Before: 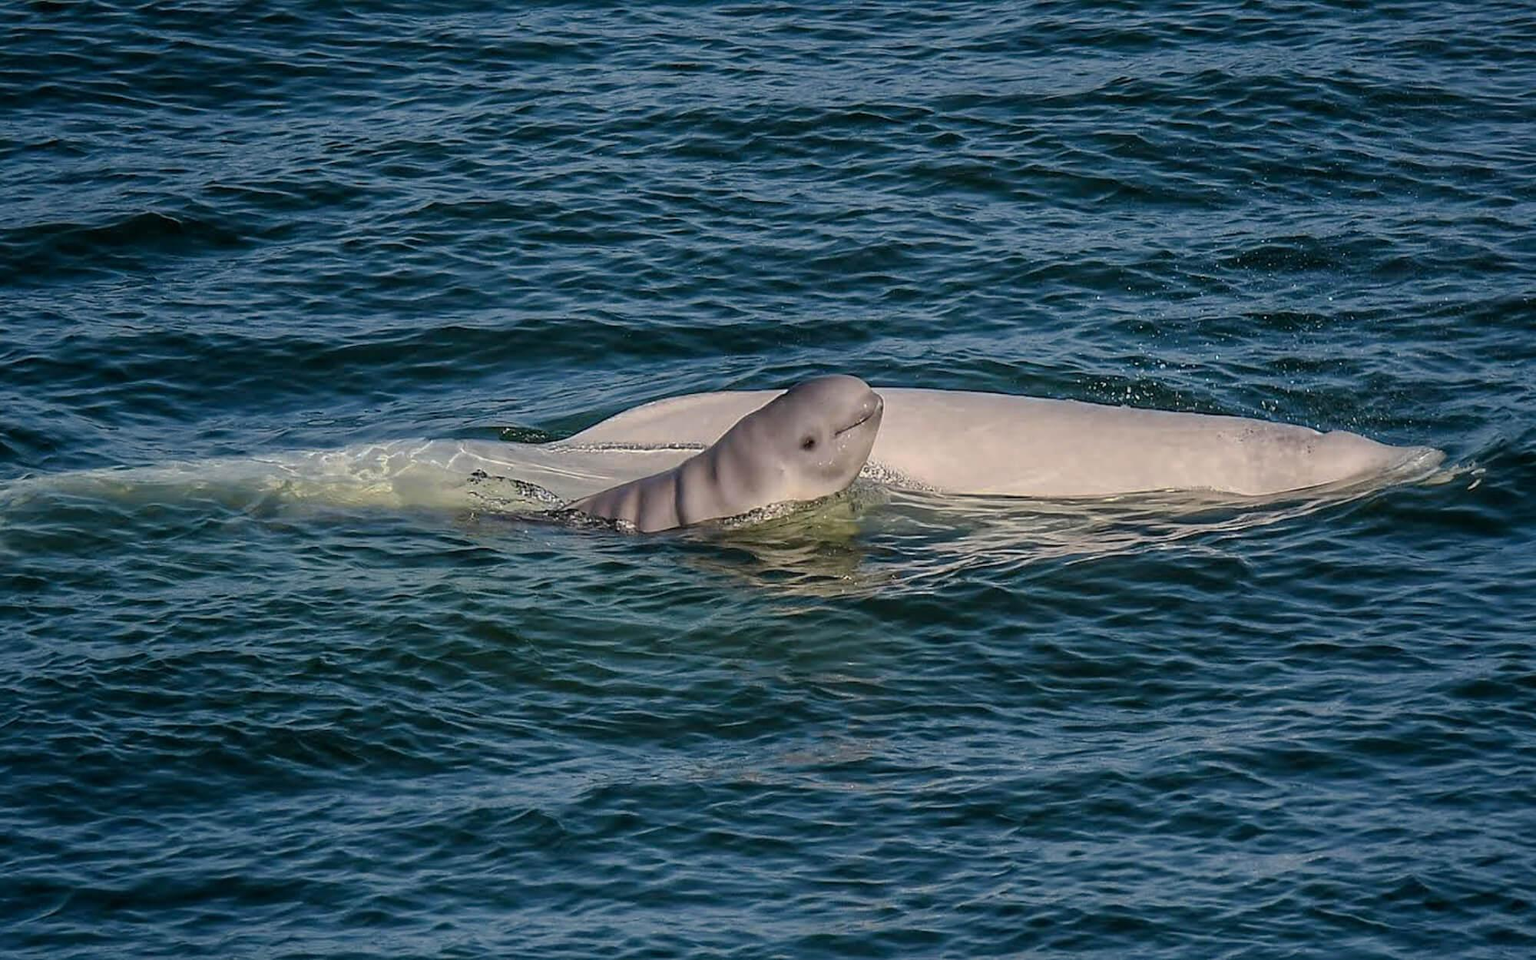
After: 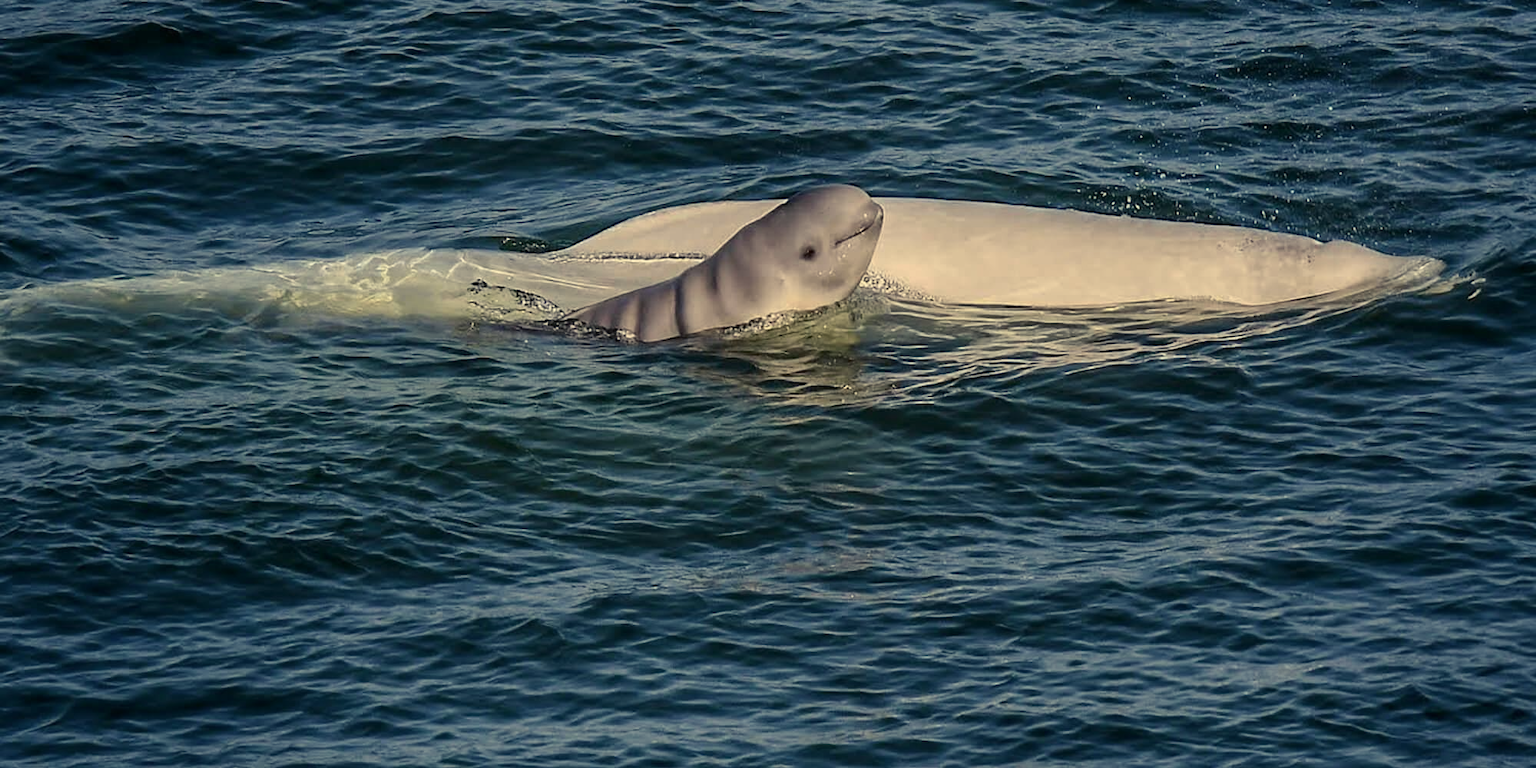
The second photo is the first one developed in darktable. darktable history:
color balance rgb: shadows lift › chroma 2%, shadows lift › hue 263°, highlights gain › chroma 8%, highlights gain › hue 84°, linear chroma grading › global chroma -15%, saturation formula JzAzBz (2021)
crop and rotate: top 19.998%
contrast brightness saturation: contrast 0.14
